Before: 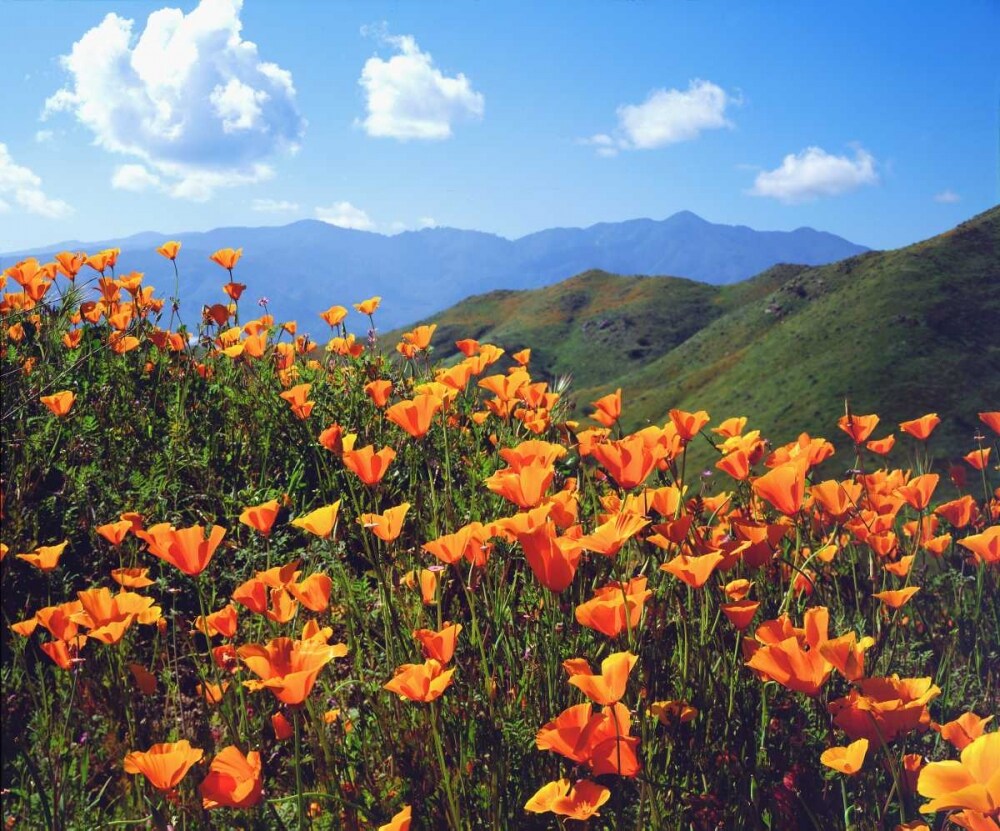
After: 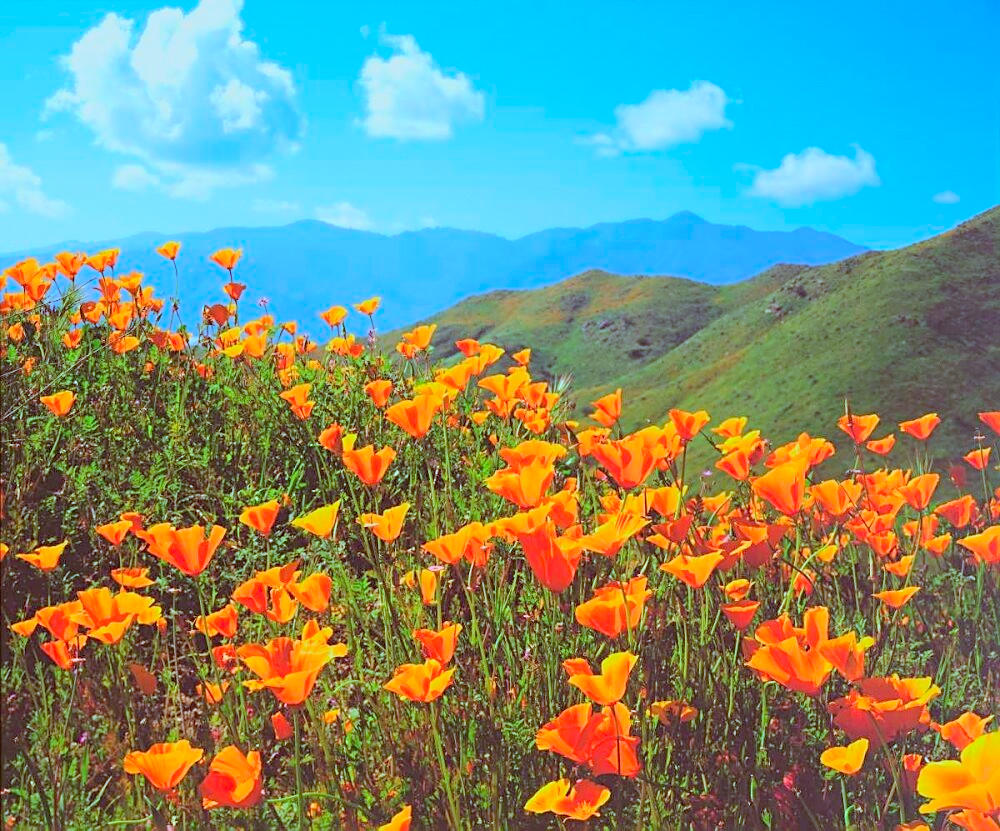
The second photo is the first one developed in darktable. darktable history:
sharpen: on, module defaults
global tonemap: drago (0.7, 100)
exposure: black level correction 0, exposure 1.45 EV, compensate exposure bias true, compensate highlight preservation false
color correction: highlights a* -14.62, highlights b* -16.22, shadows a* 10.12, shadows b* 29.4
